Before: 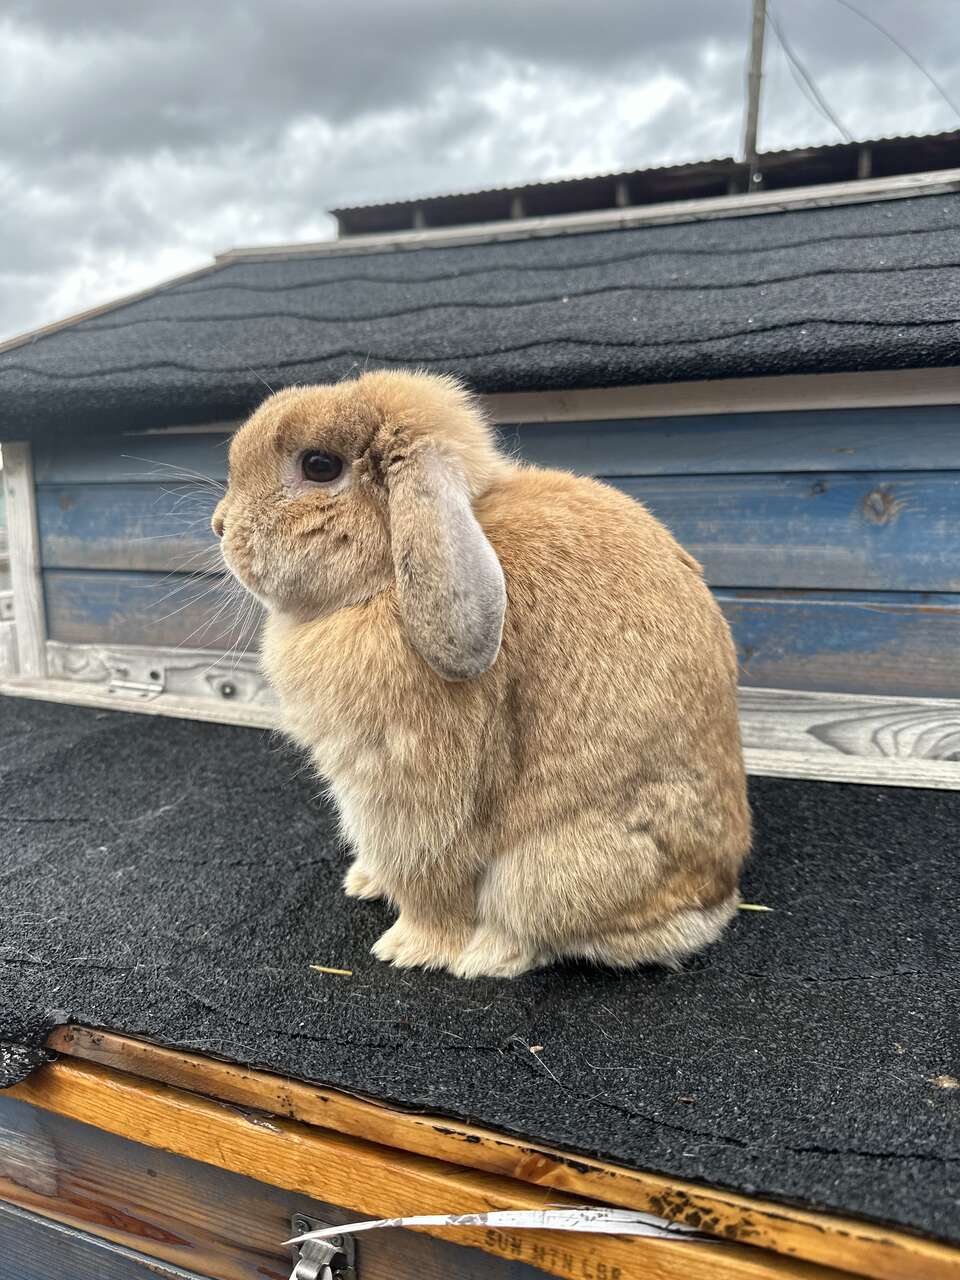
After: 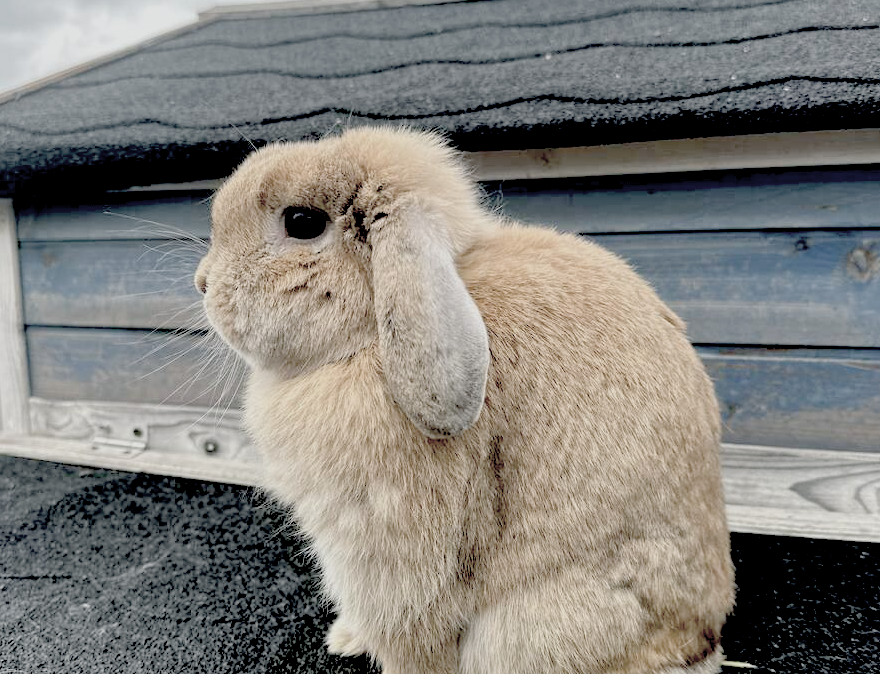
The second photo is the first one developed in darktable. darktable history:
crop: left 1.792%, top 19.009%, right 5.507%, bottom 28.284%
color balance rgb: shadows lift › chroma 2.018%, shadows lift › hue 186.61°, perceptual saturation grading › global saturation -0.283%, contrast -20.294%
exposure: black level correction 0.054, exposure -0.038 EV, compensate highlight preservation false
contrast brightness saturation: brightness 0.189, saturation -0.513
